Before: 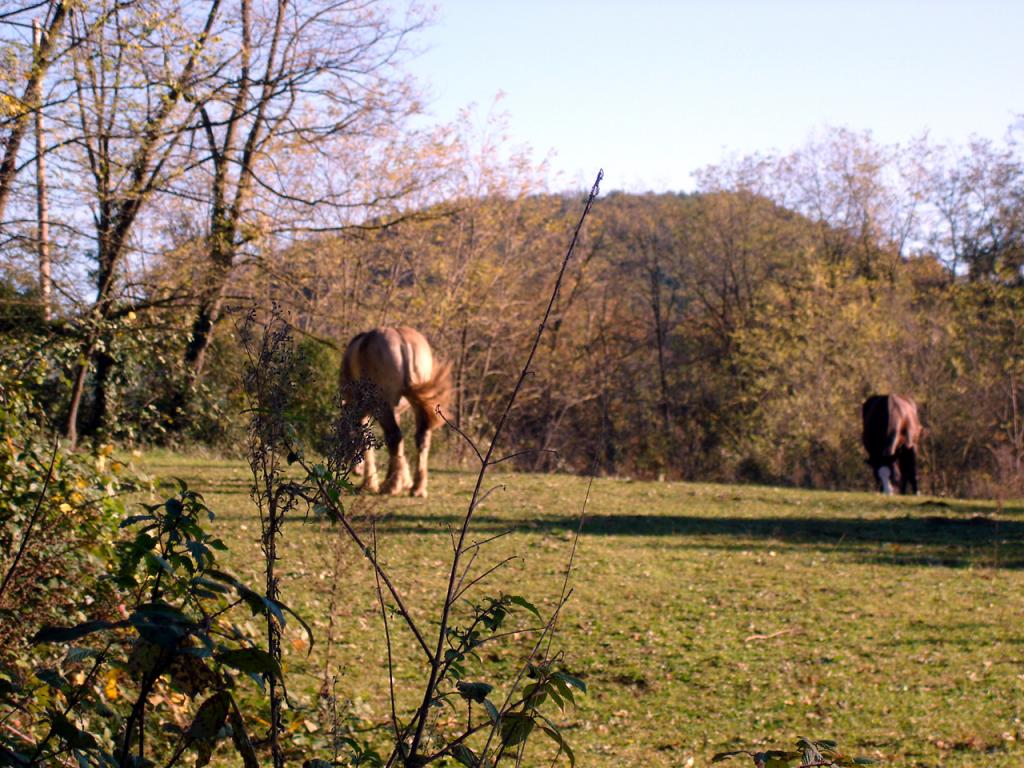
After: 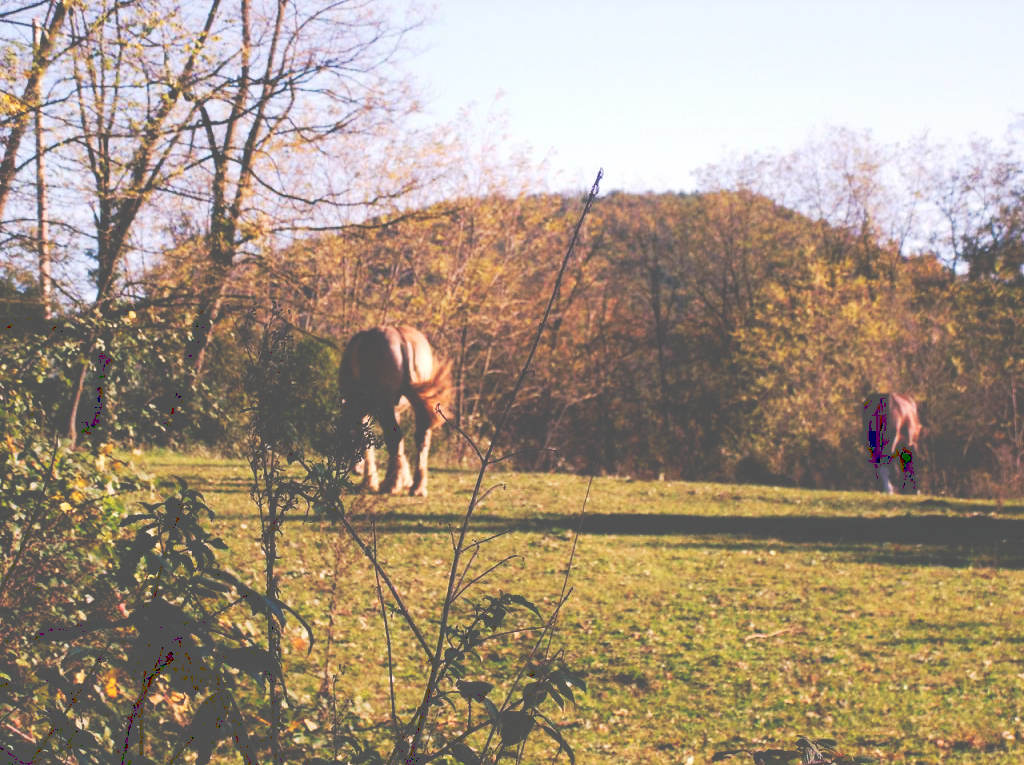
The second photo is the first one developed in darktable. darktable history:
tone curve: curves: ch0 [(0, 0) (0.003, 0.334) (0.011, 0.338) (0.025, 0.338) (0.044, 0.338) (0.069, 0.339) (0.1, 0.342) (0.136, 0.343) (0.177, 0.349) (0.224, 0.36) (0.277, 0.385) (0.335, 0.42) (0.399, 0.465) (0.468, 0.535) (0.543, 0.632) (0.623, 0.73) (0.709, 0.814) (0.801, 0.879) (0.898, 0.935) (1, 1)], preserve colors none
crop: top 0.15%, bottom 0.156%
